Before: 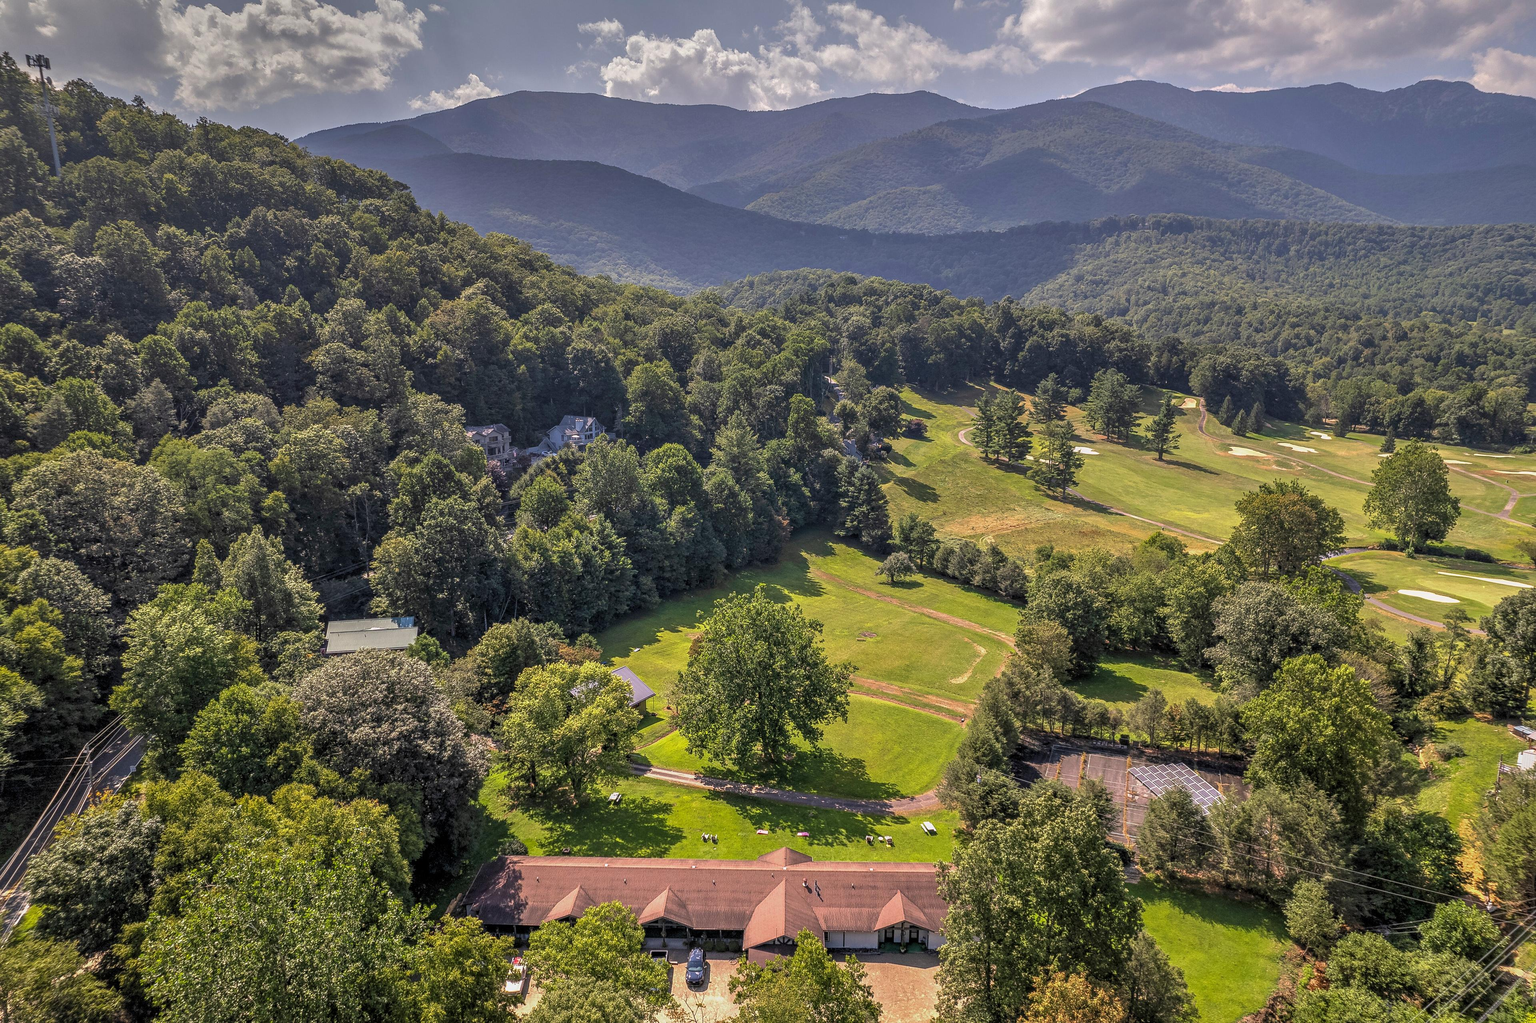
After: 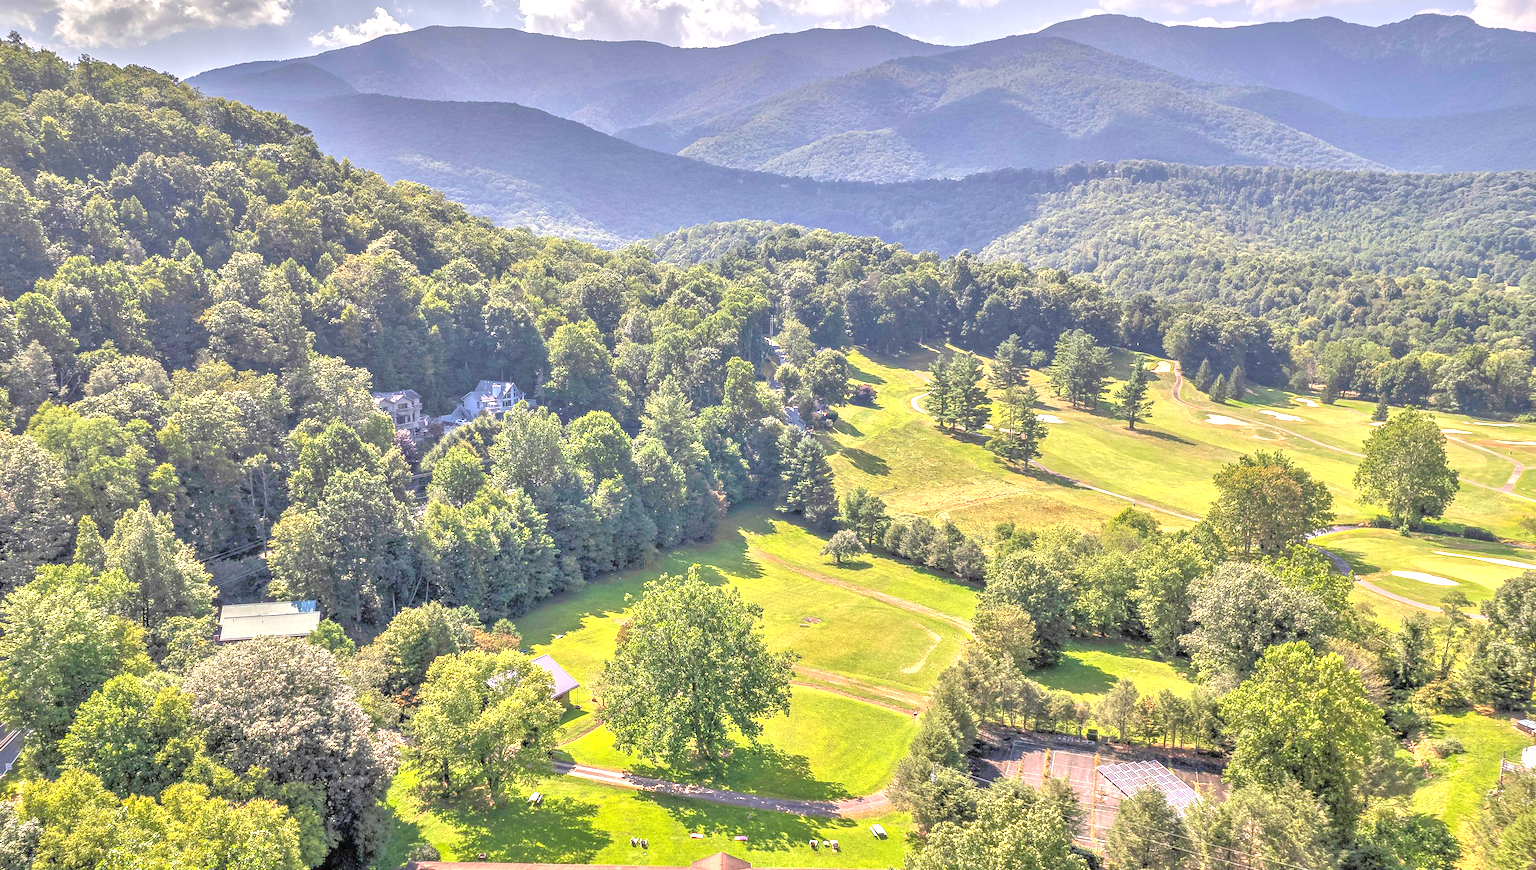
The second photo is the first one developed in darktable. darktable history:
exposure: black level correction 0, exposure 1.1 EV, compensate exposure bias true, compensate highlight preservation false
tone equalizer: -8 EV 2 EV, -7 EV 2 EV, -6 EV 2 EV, -5 EV 2 EV, -4 EV 2 EV, -3 EV 1.5 EV, -2 EV 1 EV, -1 EV 0.5 EV
crop: left 8.155%, top 6.611%, bottom 15.385%
